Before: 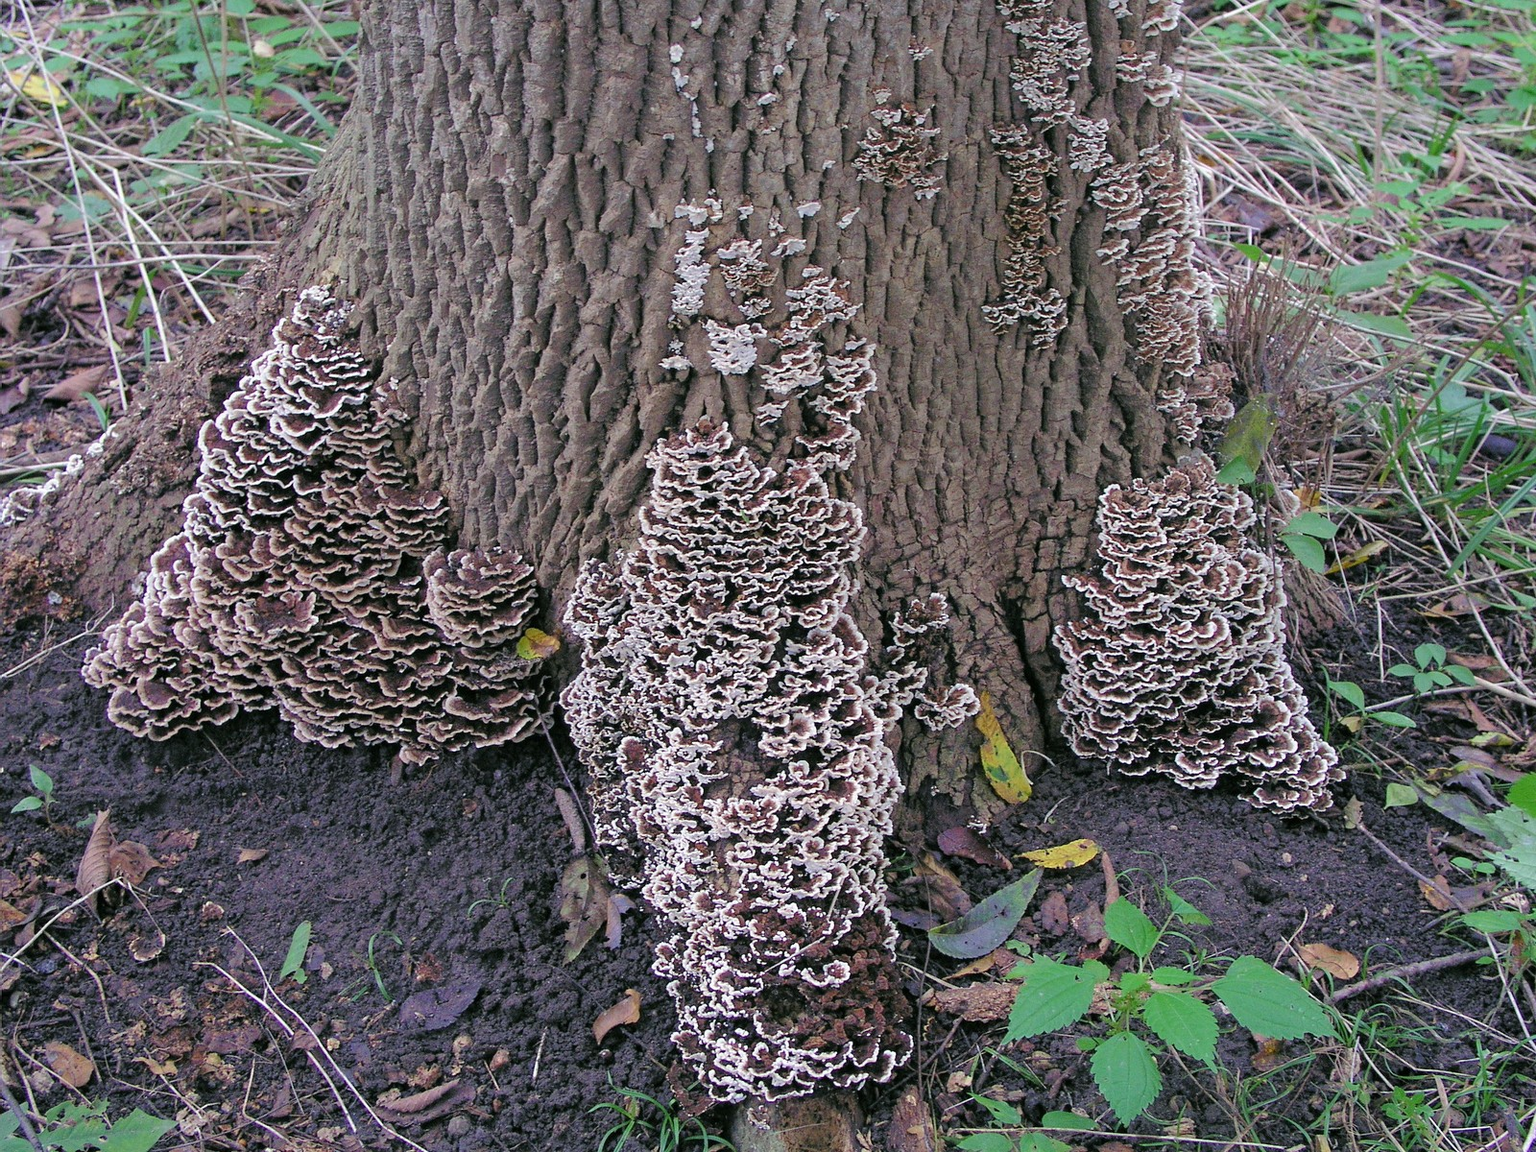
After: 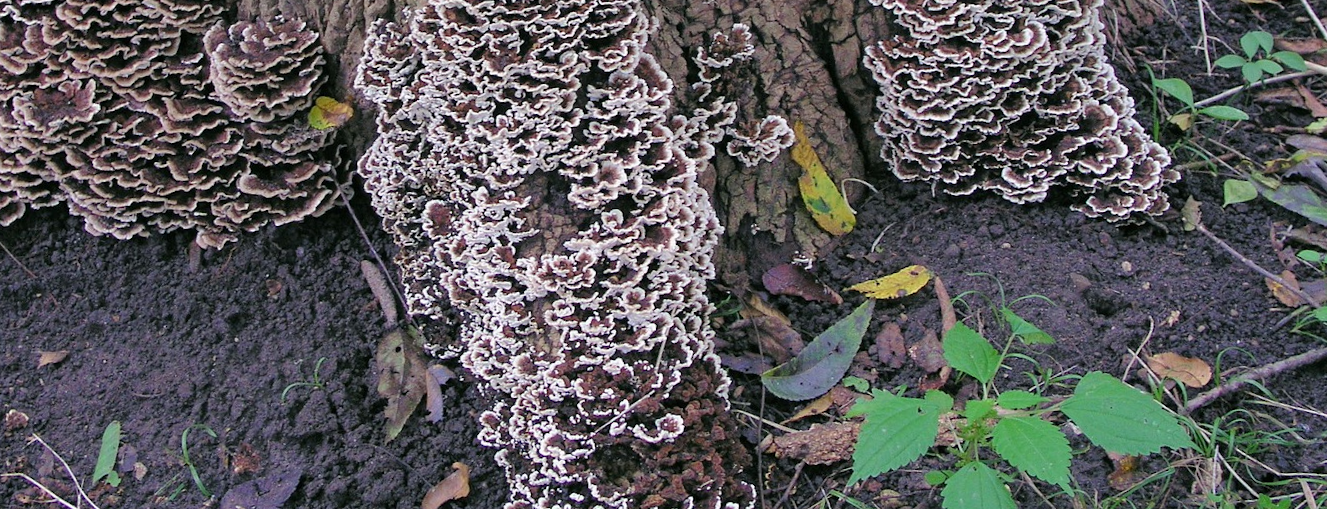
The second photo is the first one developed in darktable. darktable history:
crop and rotate: left 13.306%, top 48.129%, bottom 2.928%
rotate and perspective: rotation -5°, crop left 0.05, crop right 0.952, crop top 0.11, crop bottom 0.89
